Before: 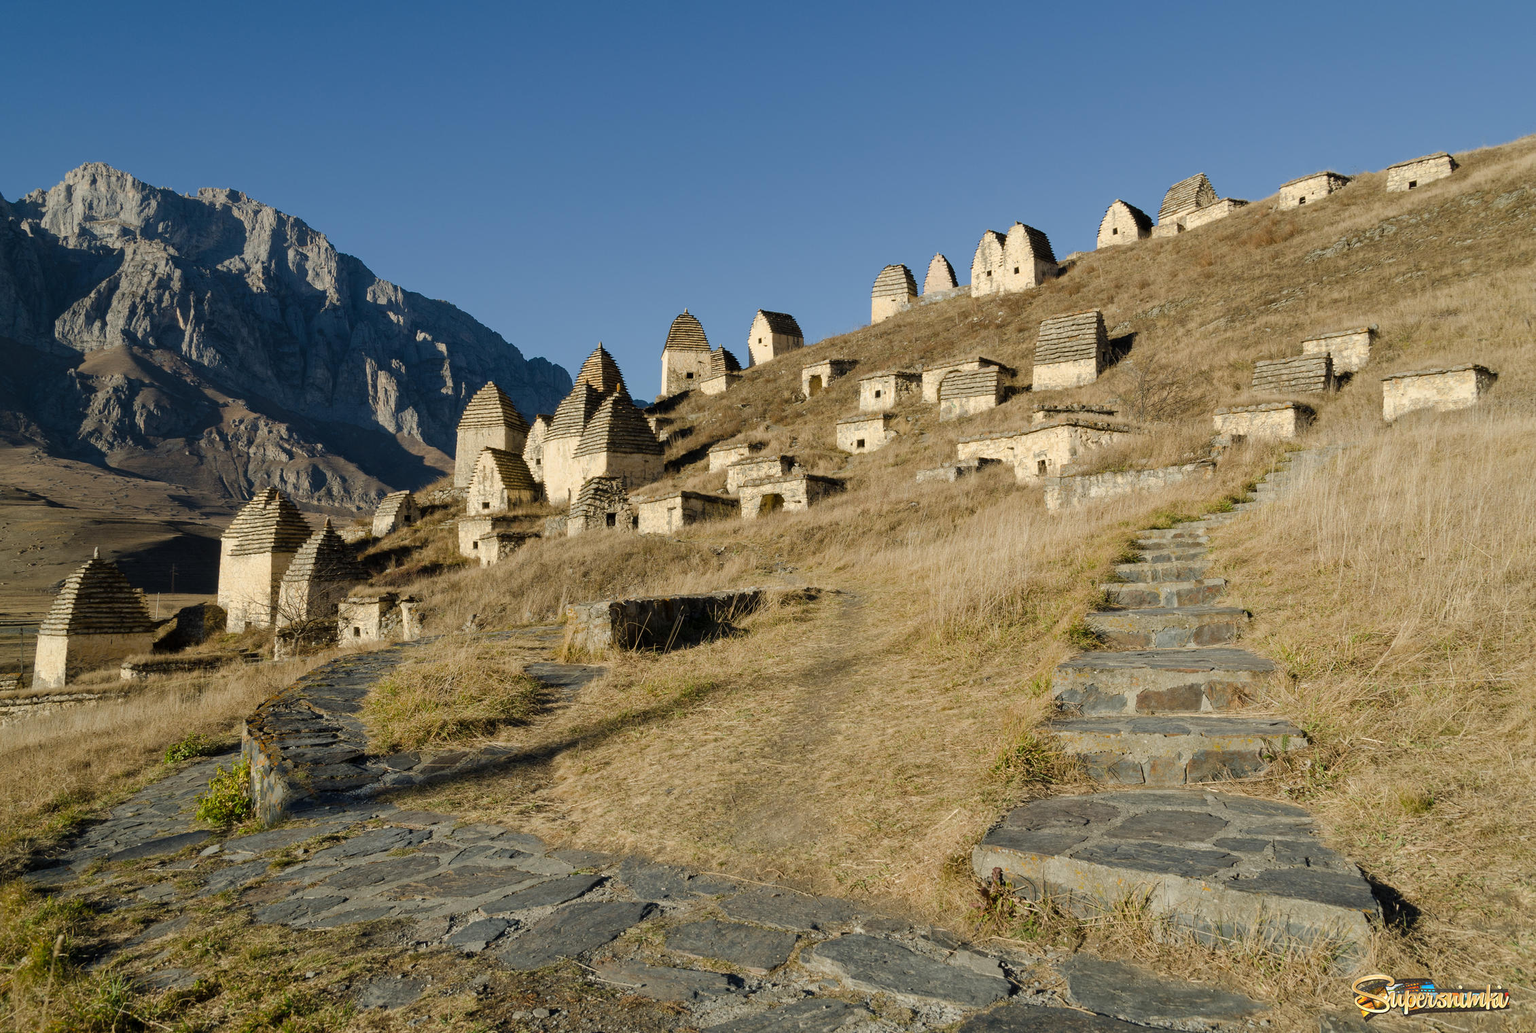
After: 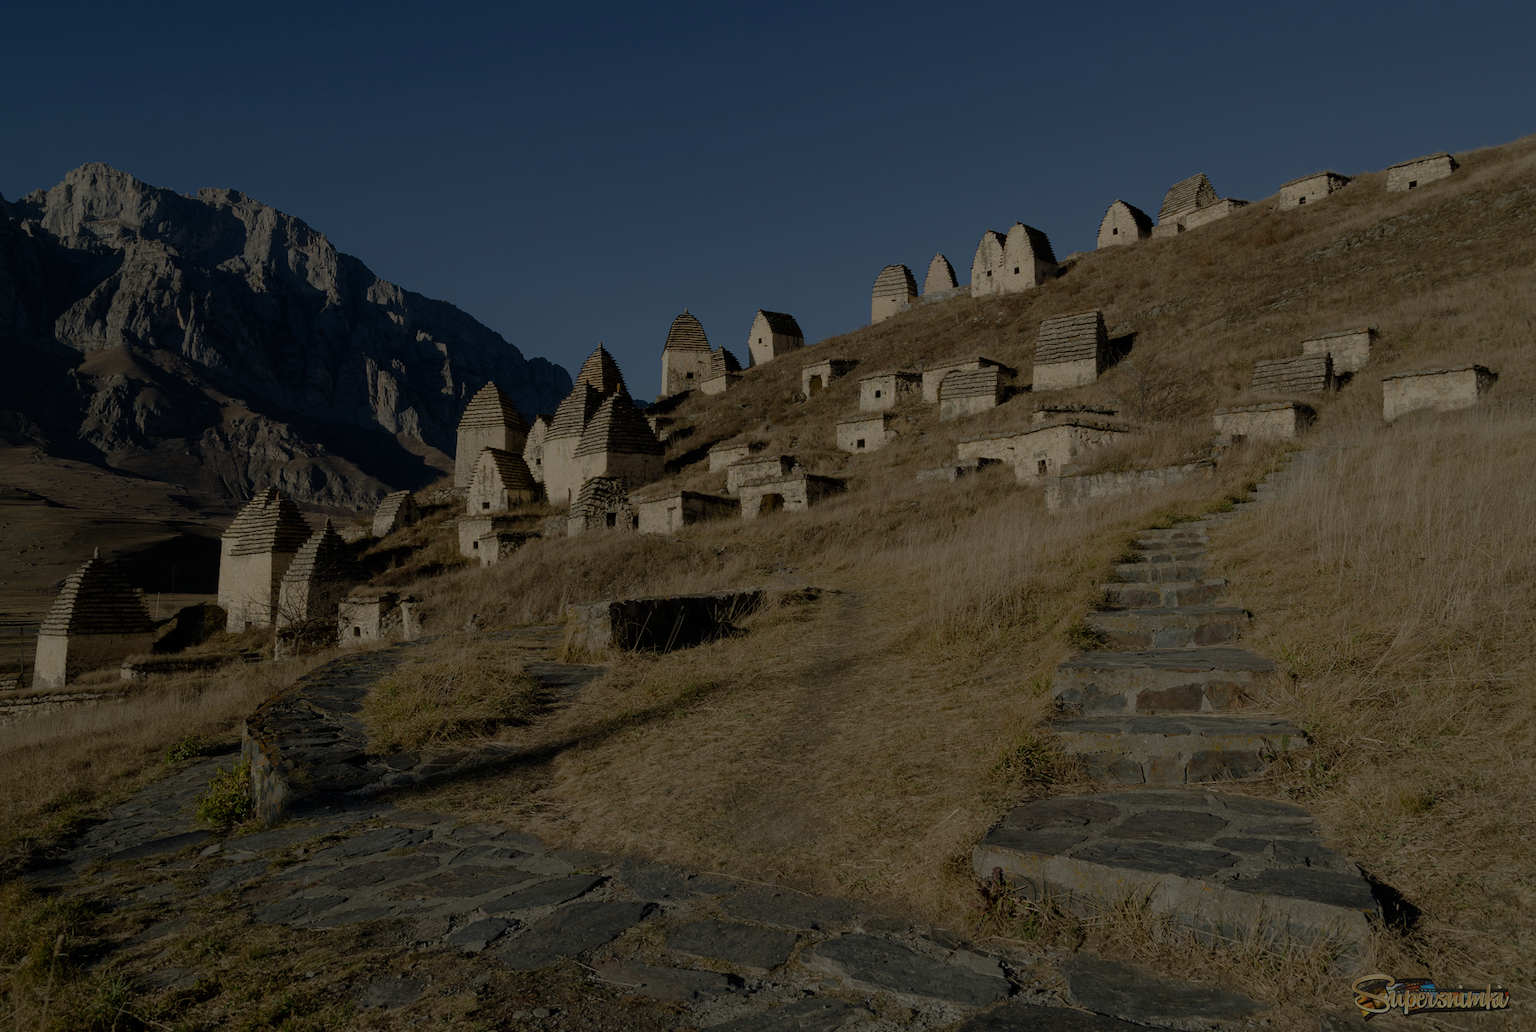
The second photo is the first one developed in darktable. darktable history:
exposure: exposure -2.382 EV, compensate highlight preservation false
contrast brightness saturation: saturation -0.056
tone equalizer: -8 EV -0.416 EV, -7 EV -0.419 EV, -6 EV -0.347 EV, -5 EV -0.206 EV, -3 EV 0.194 EV, -2 EV 0.312 EV, -1 EV 0.402 EV, +0 EV 0.393 EV
